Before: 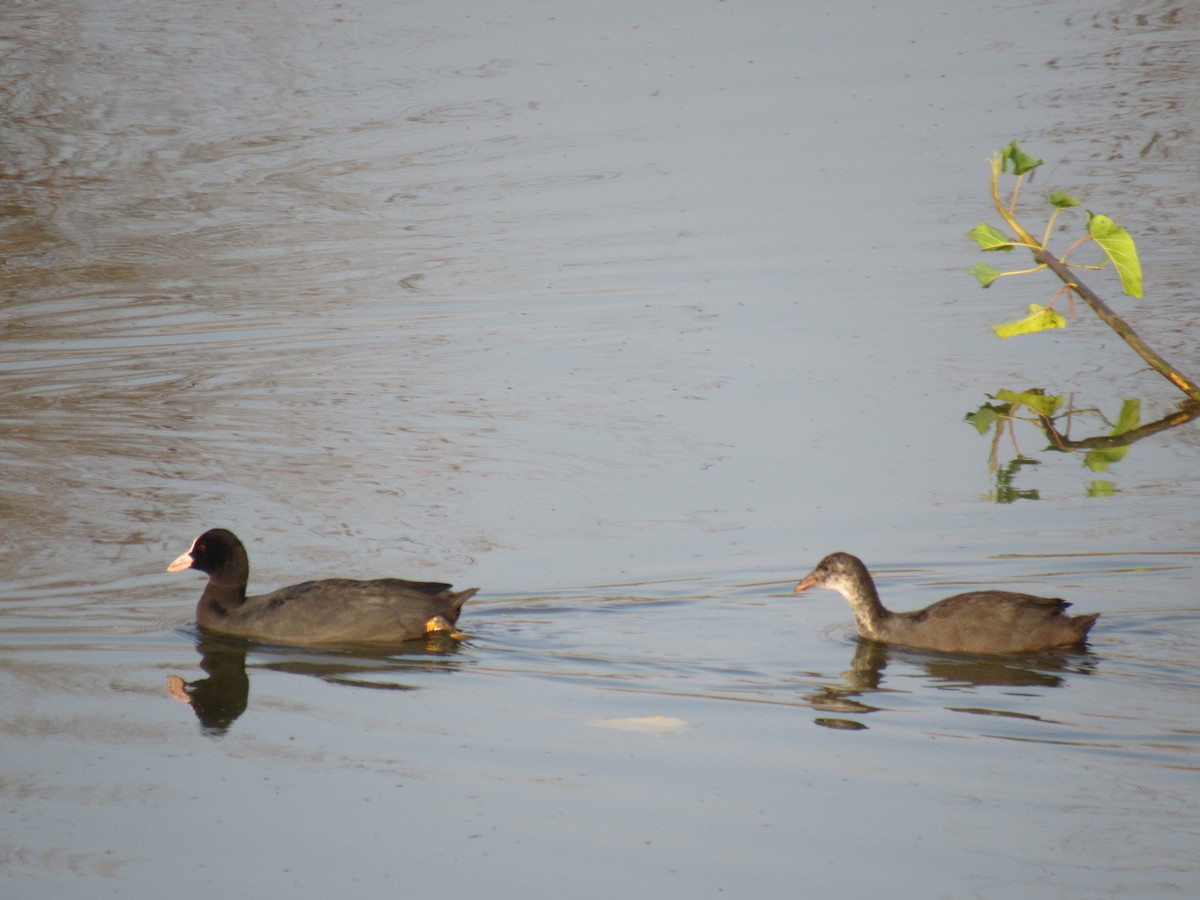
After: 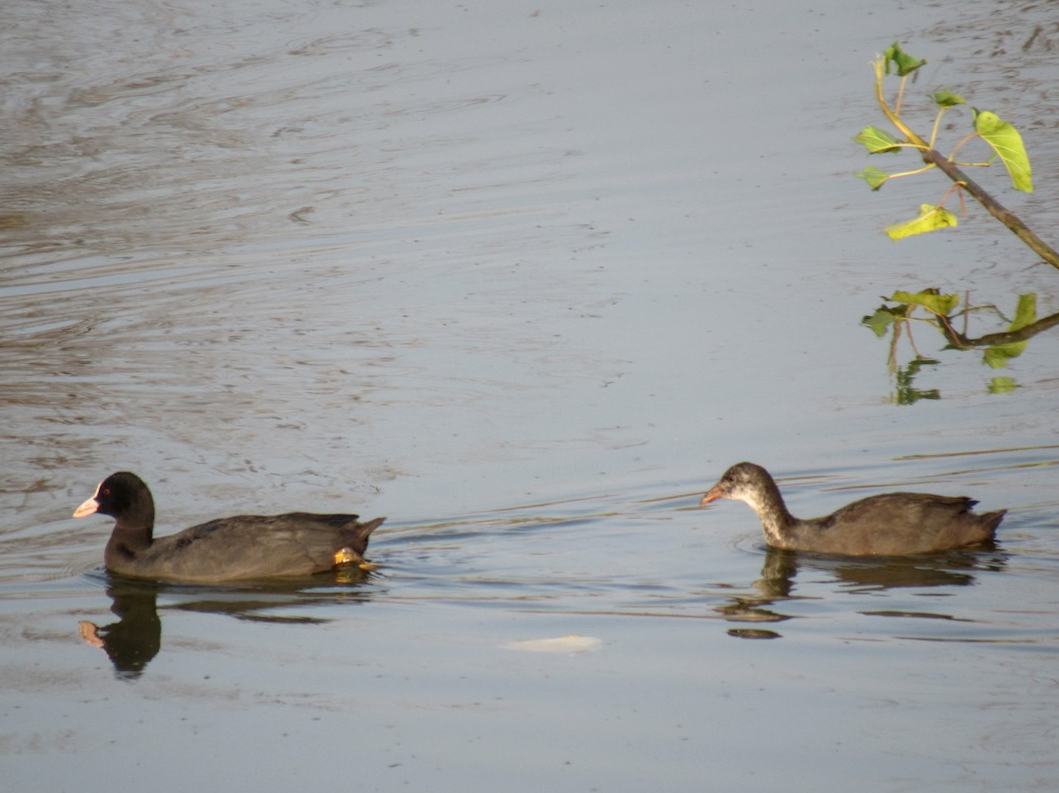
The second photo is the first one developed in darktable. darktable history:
crop and rotate: angle 3.06°, left 5.555%, top 5.717%
local contrast: on, module defaults
